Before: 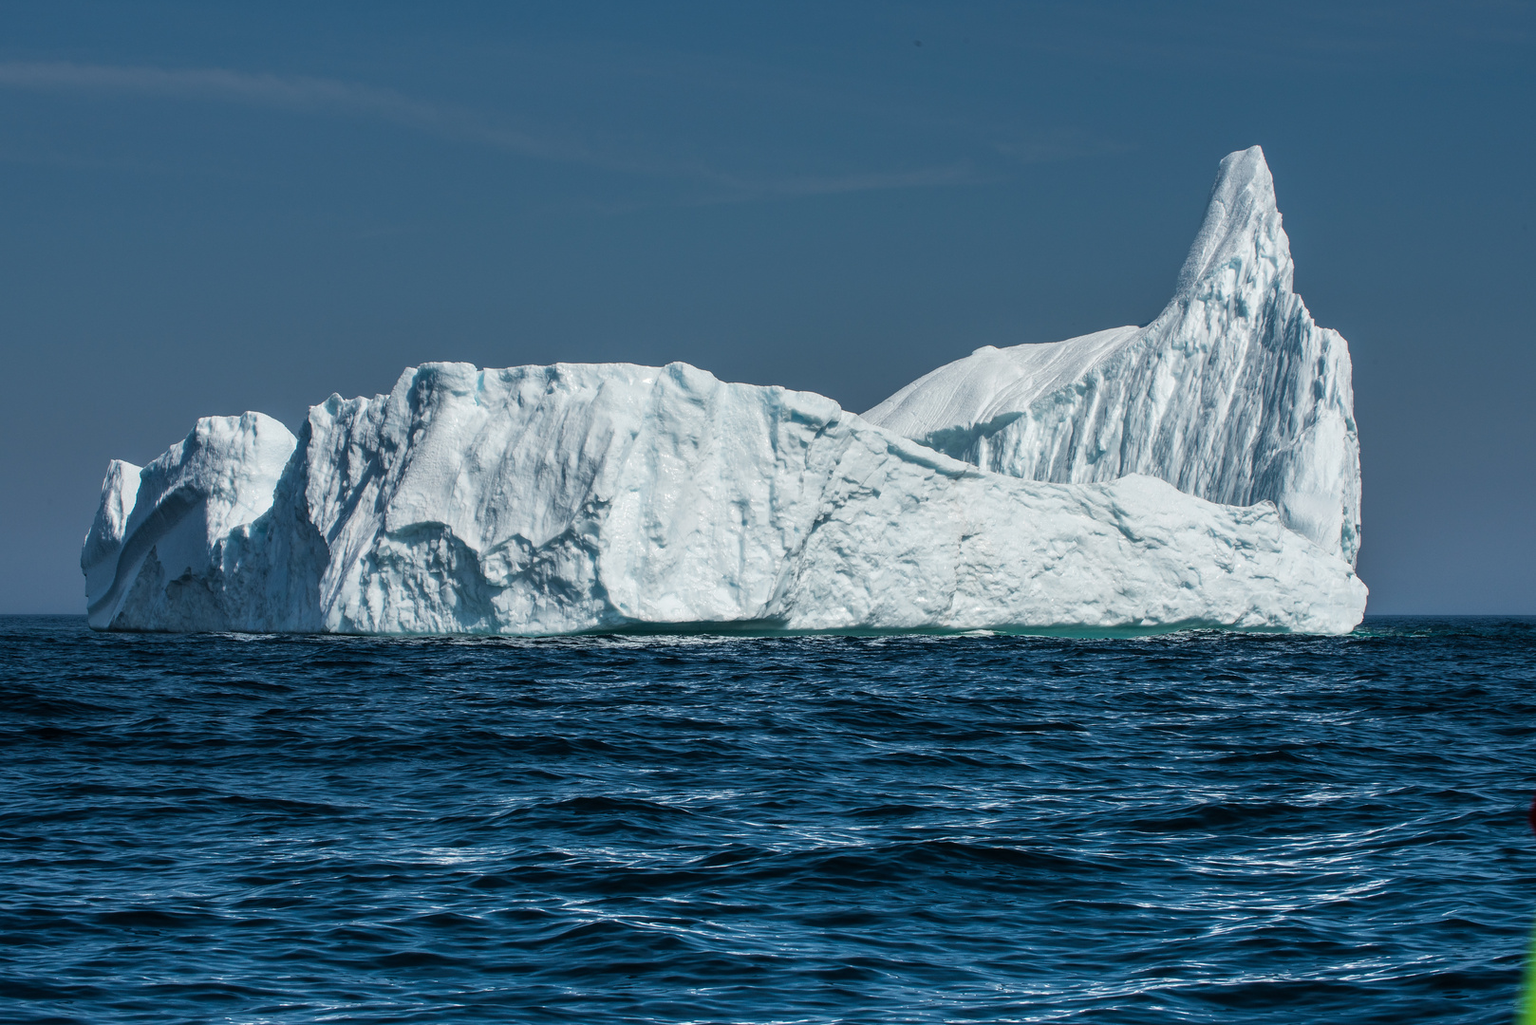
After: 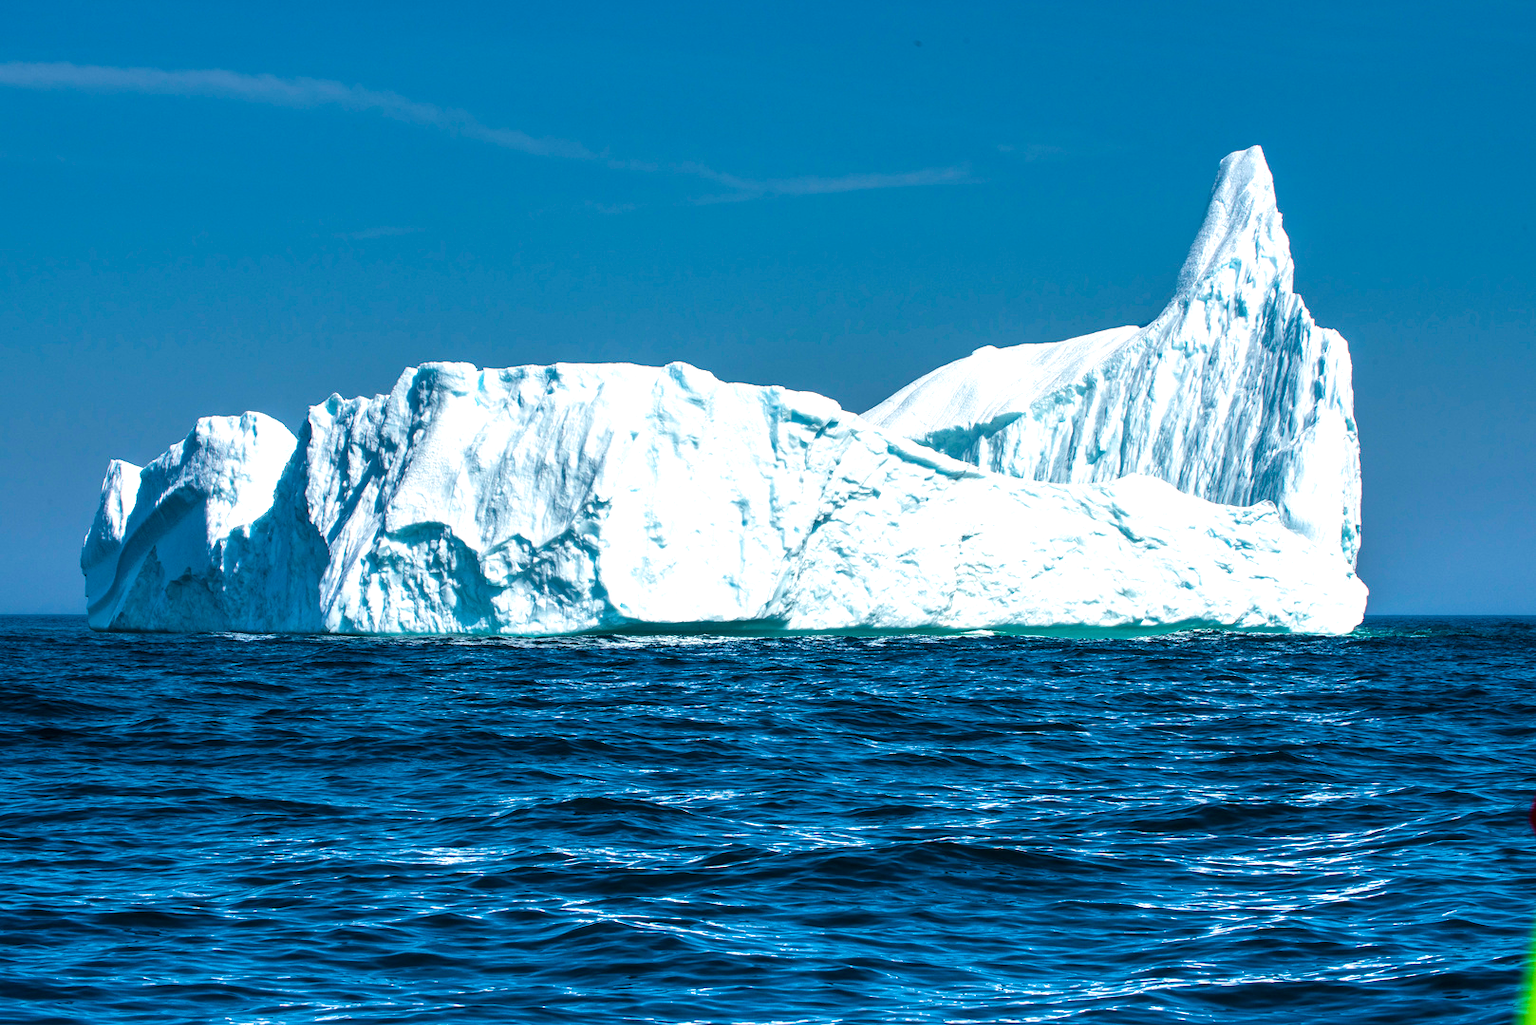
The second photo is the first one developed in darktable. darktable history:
exposure: exposure 0.912 EV, compensate highlight preservation false
velvia: strength 51.27%, mid-tones bias 0.517
